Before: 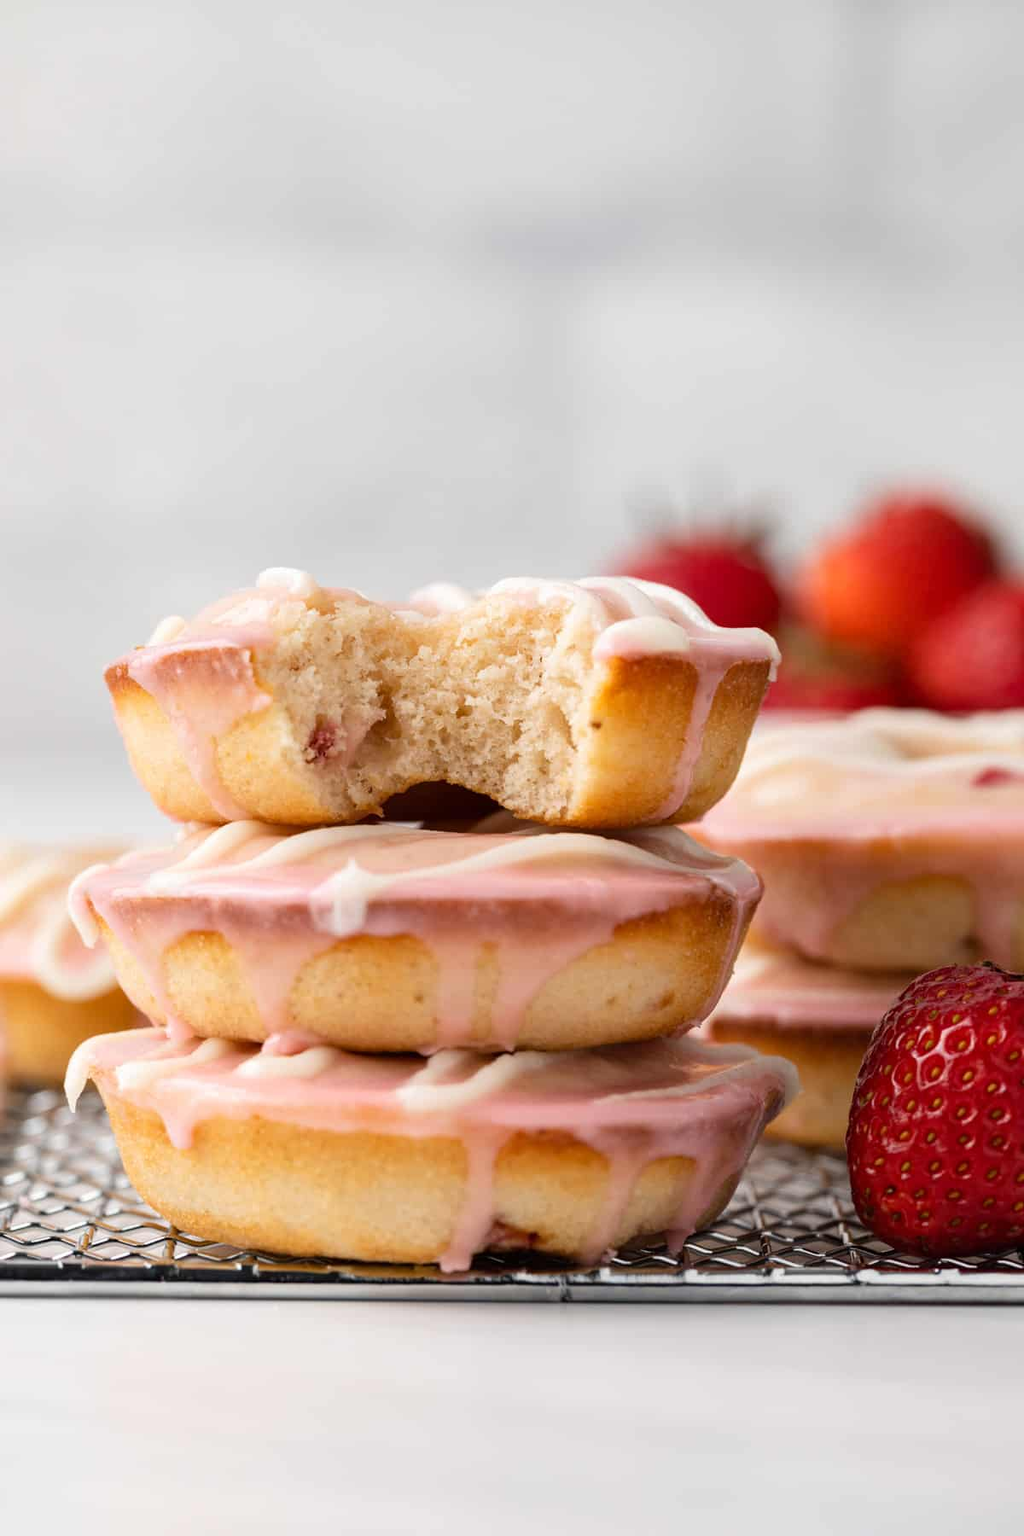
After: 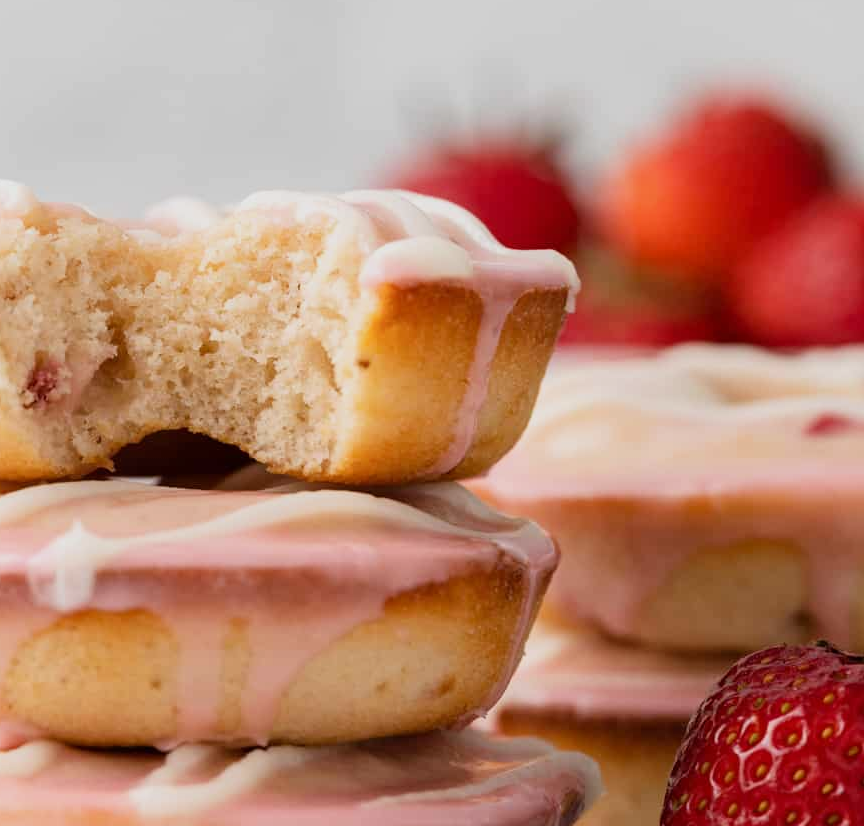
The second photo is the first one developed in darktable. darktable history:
sharpen: radius 2.883, amount 0.868, threshold 47.523
crop and rotate: left 27.938%, top 27.046%, bottom 27.046%
filmic rgb: black relative exposure -14.19 EV, white relative exposure 3.39 EV, hardness 7.89, preserve chrominance max RGB
